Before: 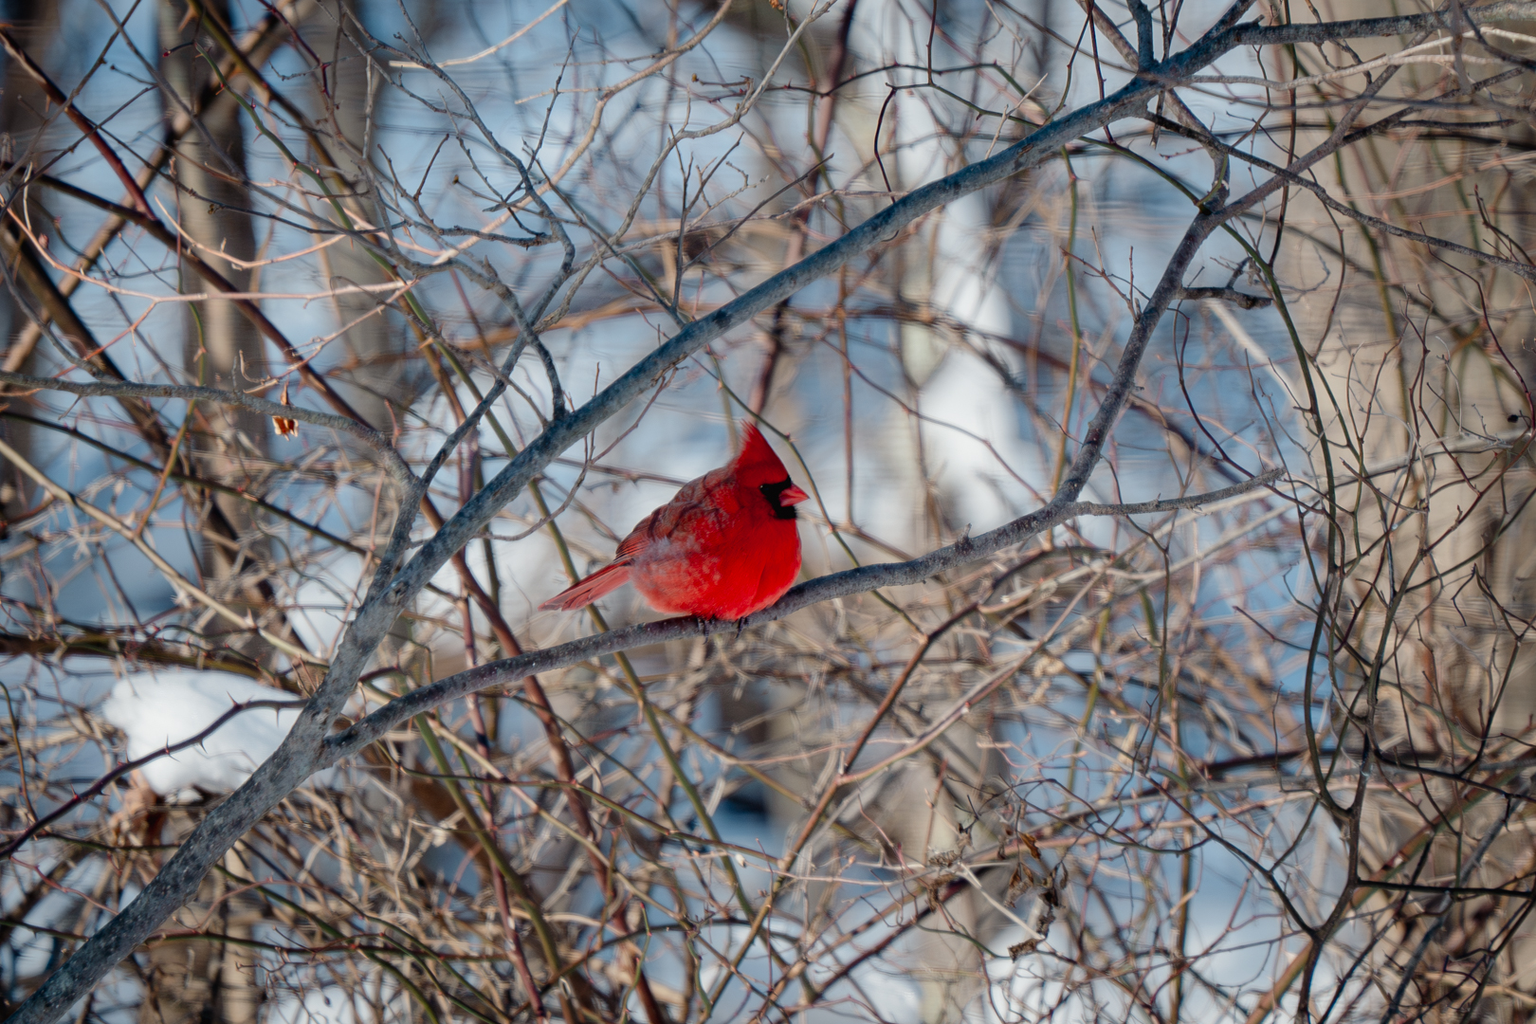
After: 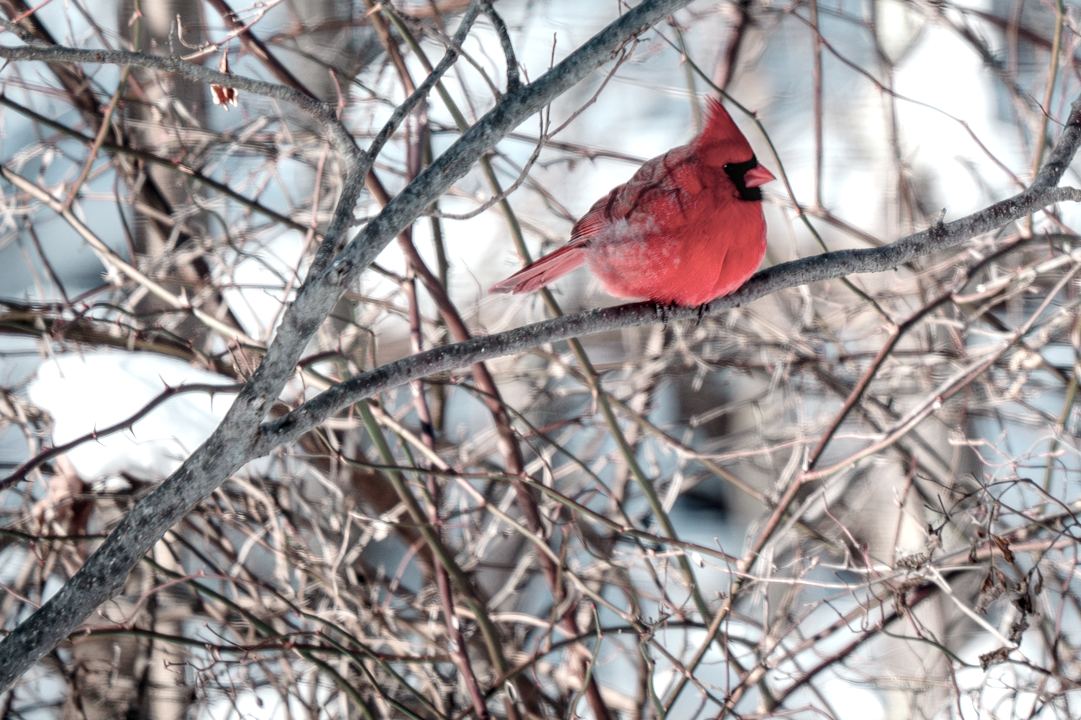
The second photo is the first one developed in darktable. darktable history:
contrast brightness saturation: contrast 0.1, saturation -0.3
crop and rotate: angle -0.82°, left 3.85%, top 31.828%, right 27.992%
local contrast: on, module defaults
exposure: exposure 0.766 EV, compensate highlight preservation false
color contrast: blue-yellow contrast 0.62
